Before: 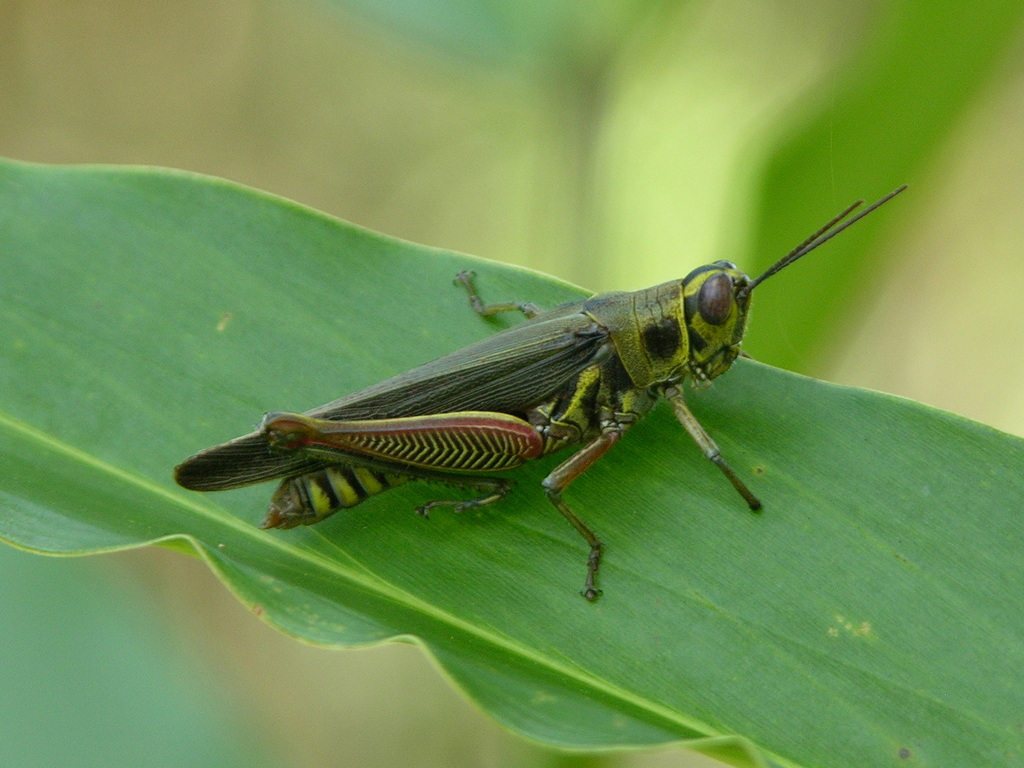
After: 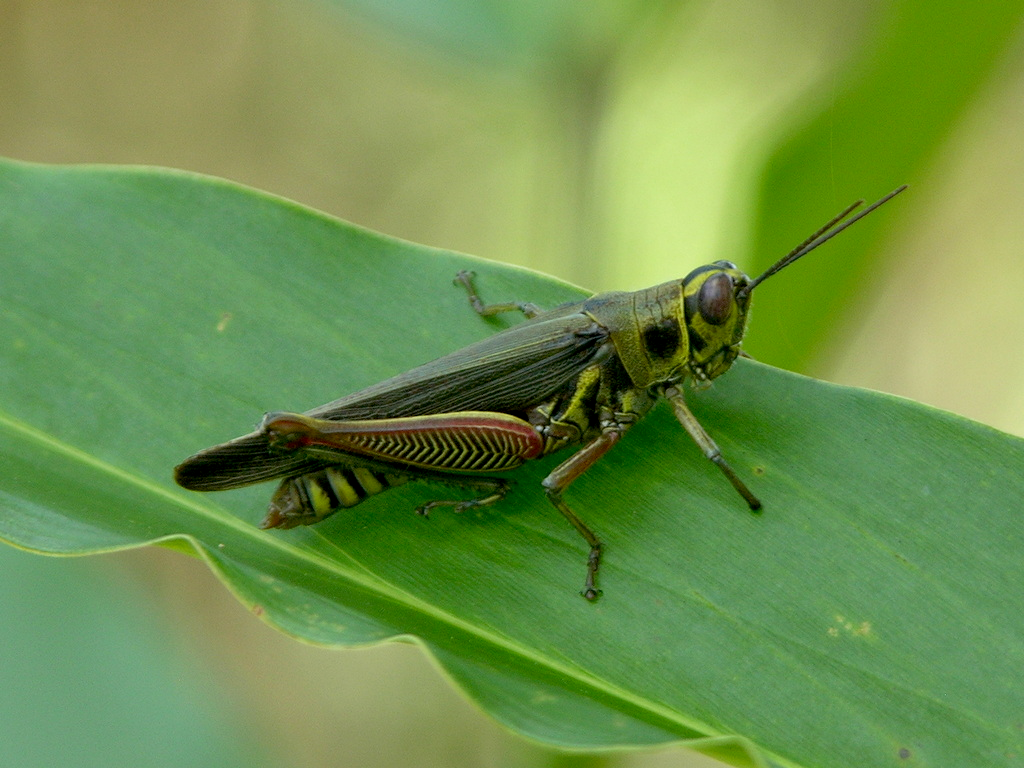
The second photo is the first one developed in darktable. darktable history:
exposure: black level correction 0.009, exposure 0.015 EV, compensate highlight preservation false
